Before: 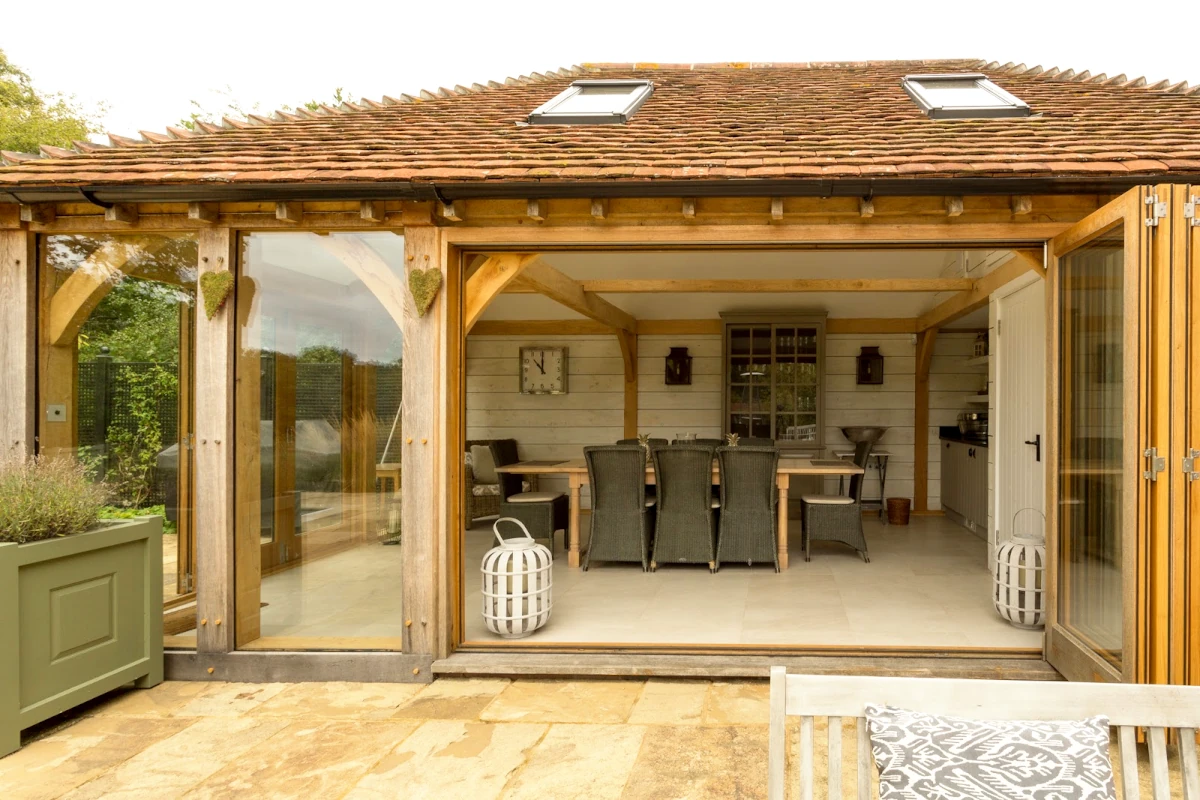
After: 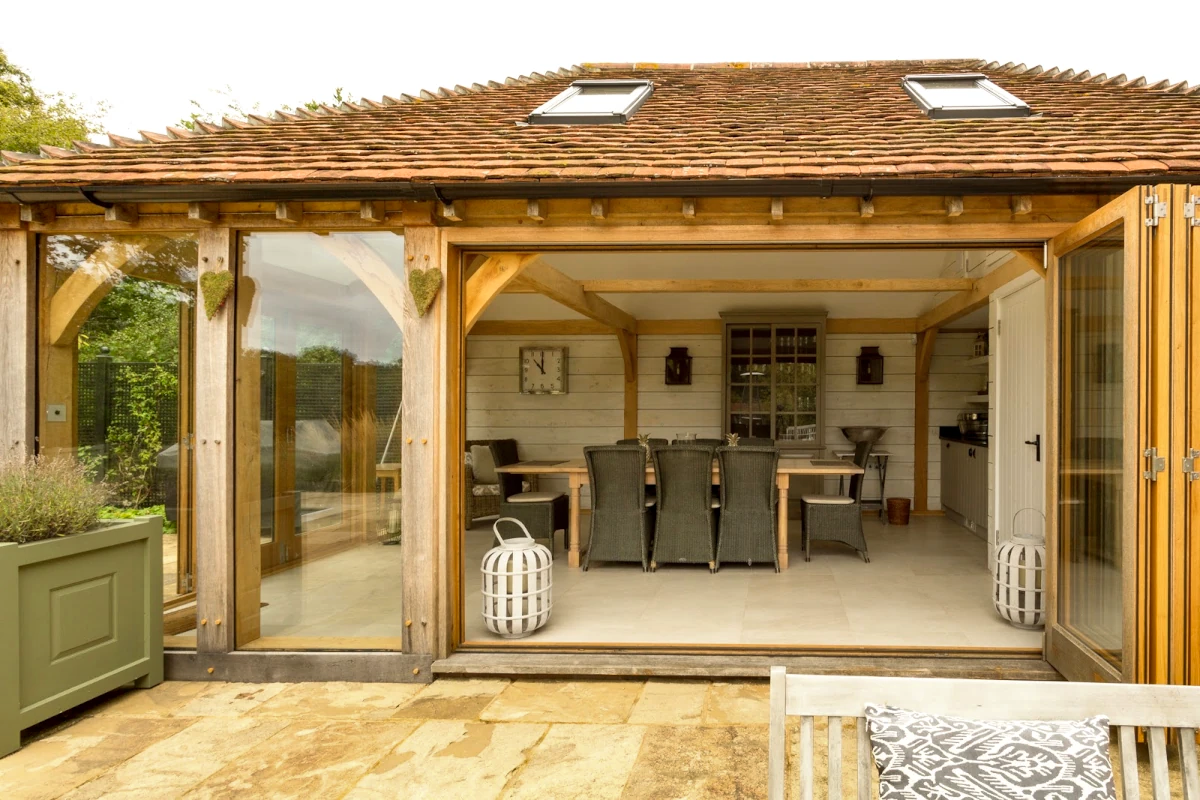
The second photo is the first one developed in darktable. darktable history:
color zones: curves: ch0 [(0.035, 0.242) (0.25, 0.5) (0.384, 0.214) (0.488, 0.255) (0.75, 0.5)]; ch1 [(0.063, 0.379) (0.25, 0.5) (0.354, 0.201) (0.489, 0.085) (0.729, 0.271)]; ch2 [(0.25, 0.5) (0.38, 0.517) (0.442, 0.51) (0.735, 0.456)], mix -136.93%
shadows and highlights: shadows 59, soften with gaussian
